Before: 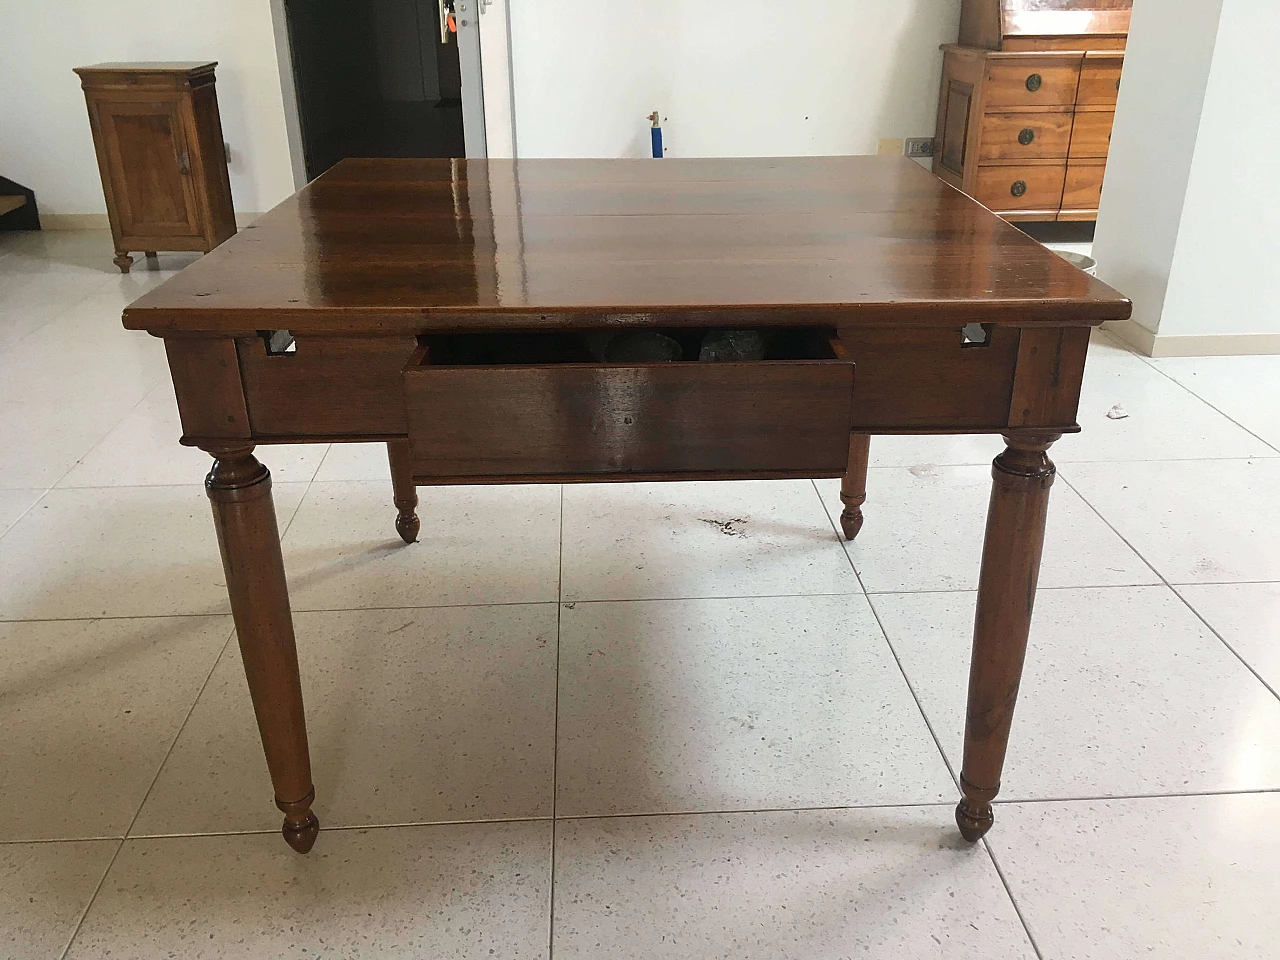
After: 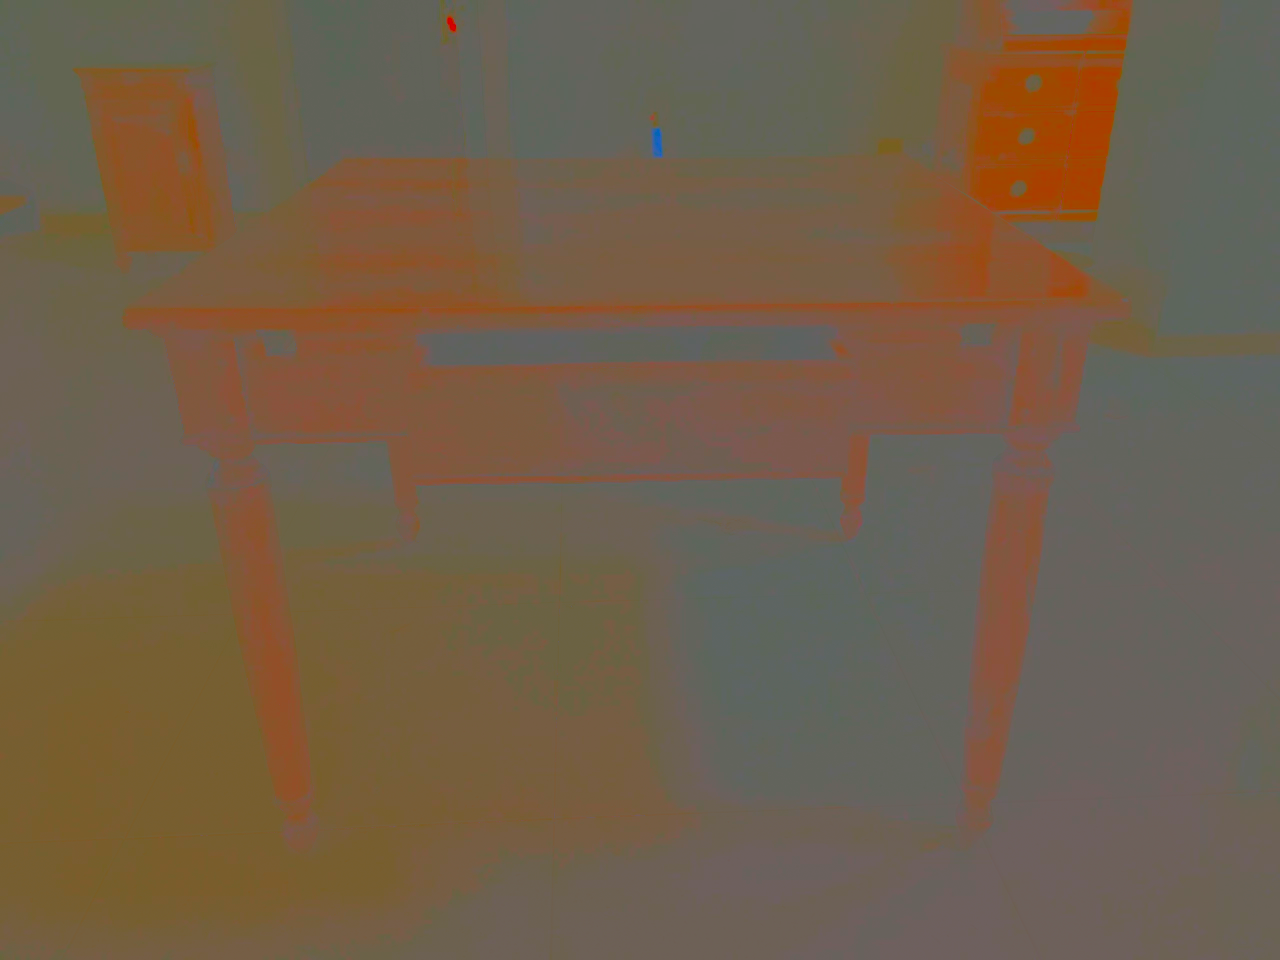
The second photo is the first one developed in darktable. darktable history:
shadows and highlights: low approximation 0.01, soften with gaussian
contrast brightness saturation: contrast -0.988, brightness -0.158, saturation 0.743
